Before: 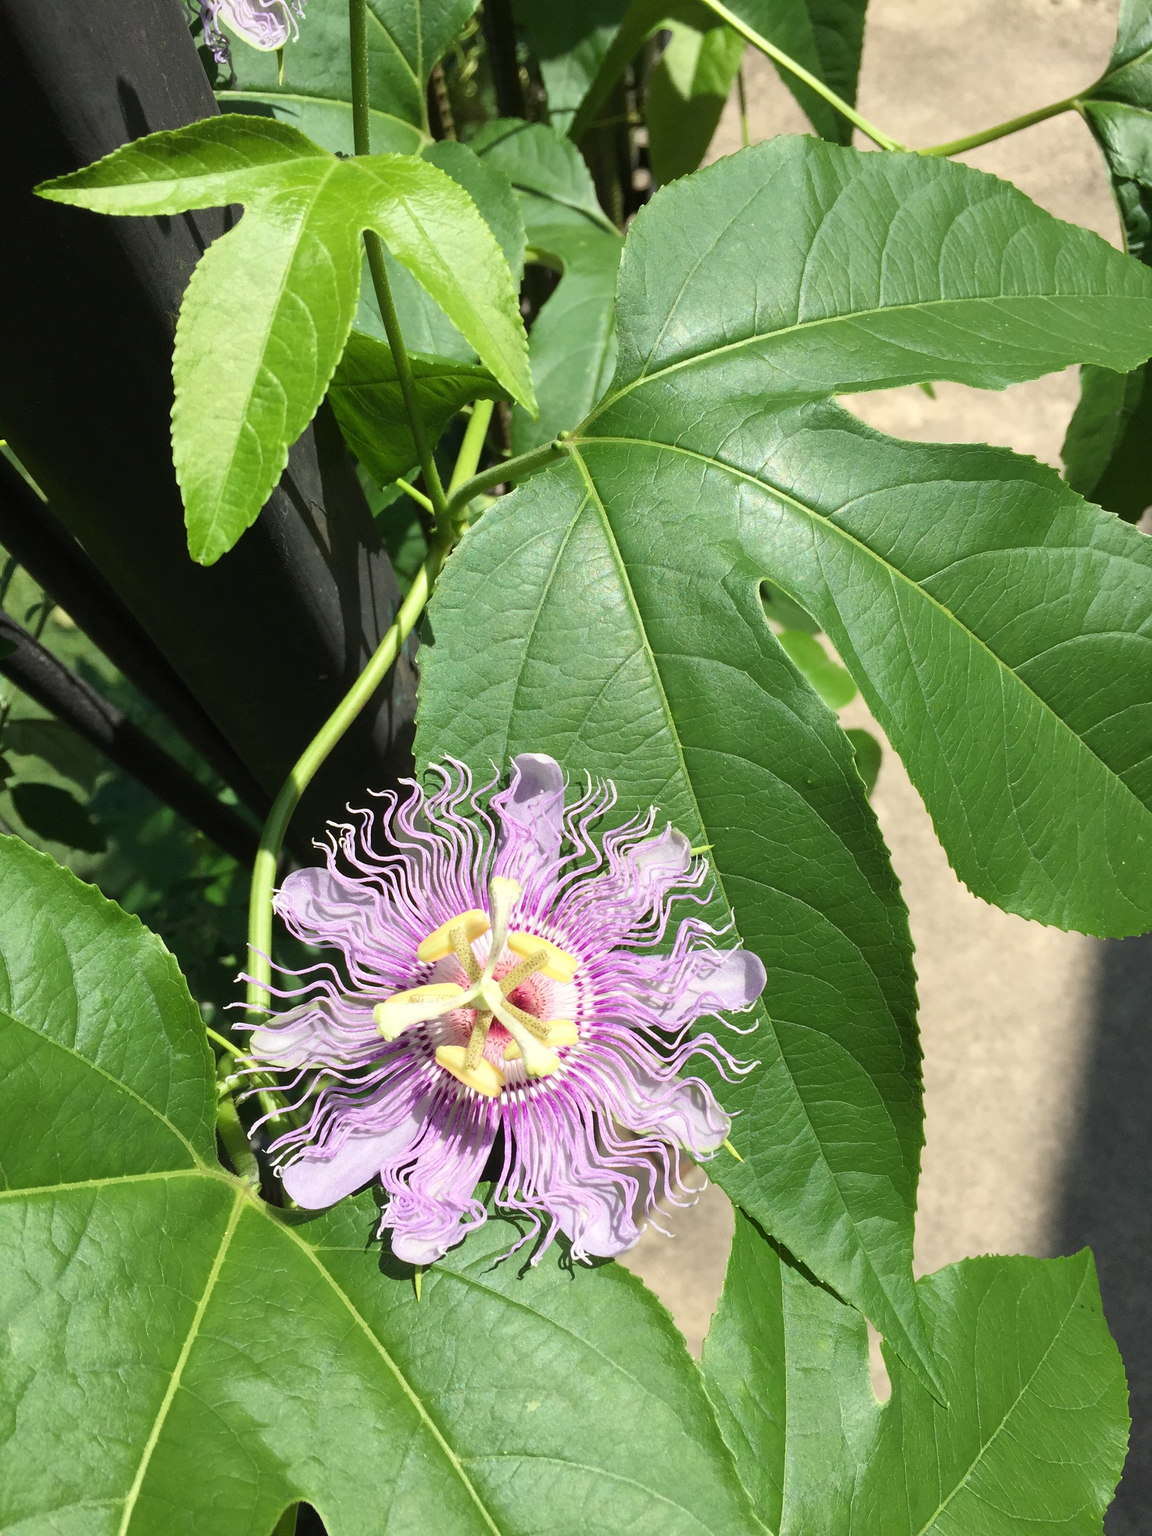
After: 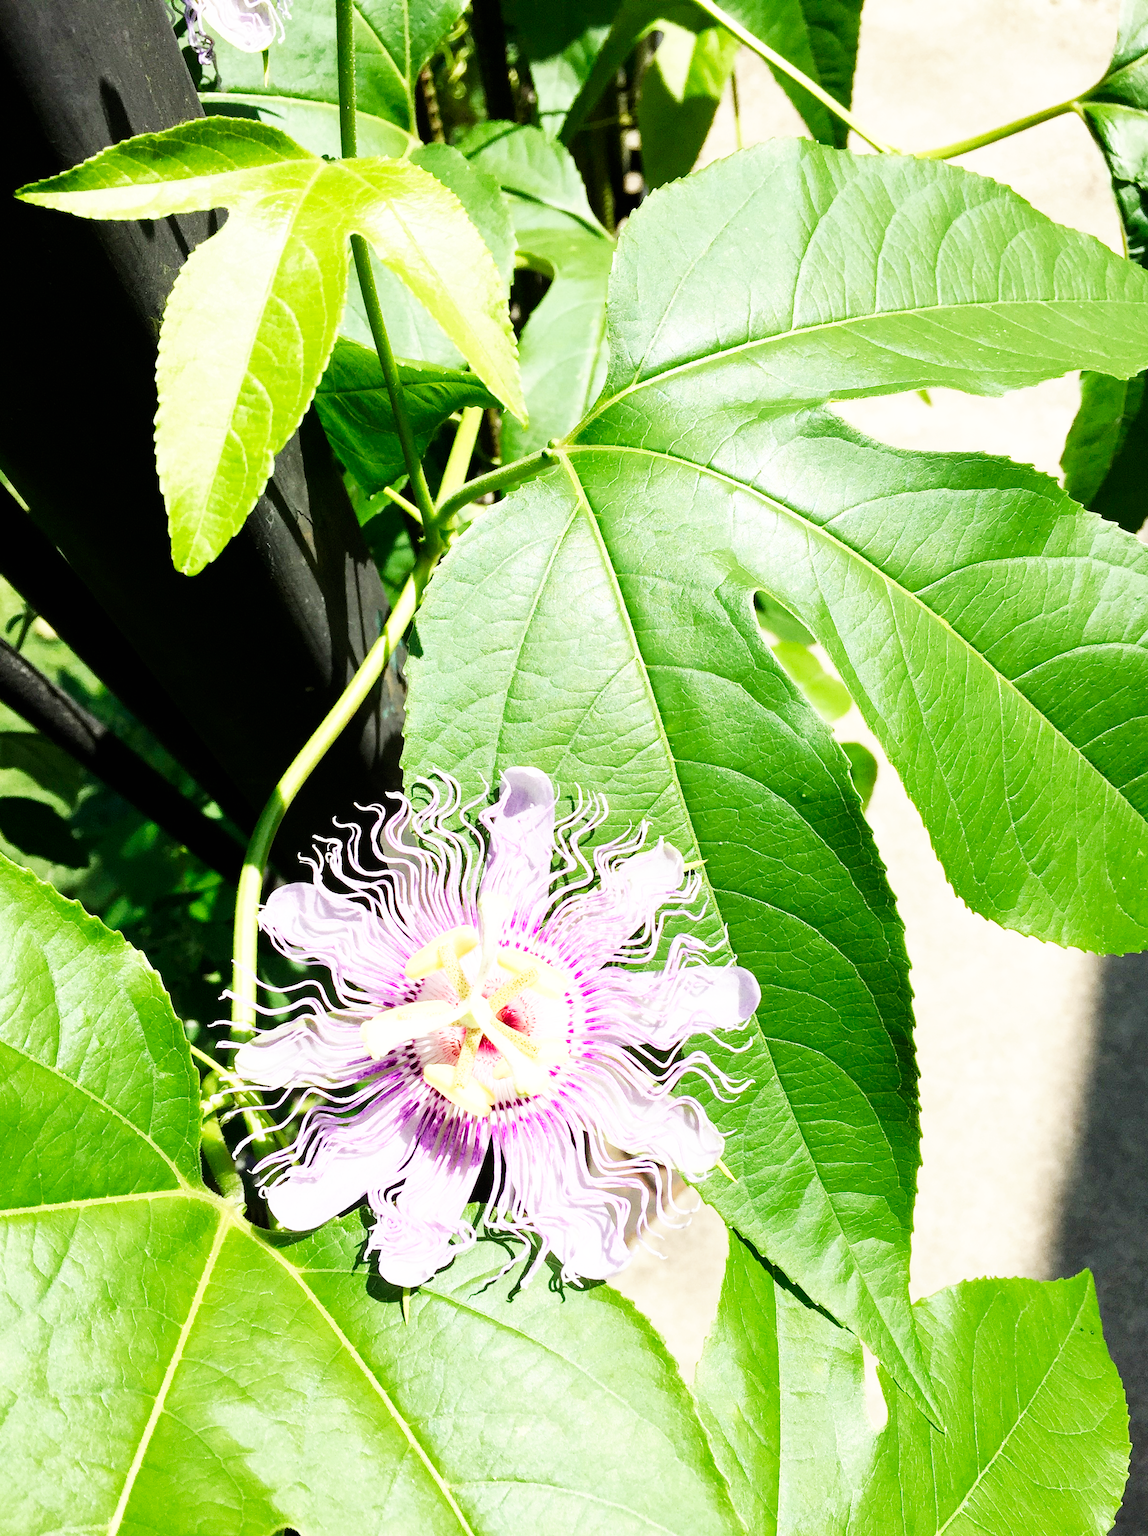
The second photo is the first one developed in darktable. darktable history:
base curve: curves: ch0 [(0, 0) (0.007, 0.004) (0.027, 0.03) (0.046, 0.07) (0.207, 0.54) (0.442, 0.872) (0.673, 0.972) (1, 1)], preserve colors none
crop: left 1.702%, right 0.269%, bottom 1.679%
exposure: black level correction 0.005, exposure 0.016 EV, compensate highlight preservation false
